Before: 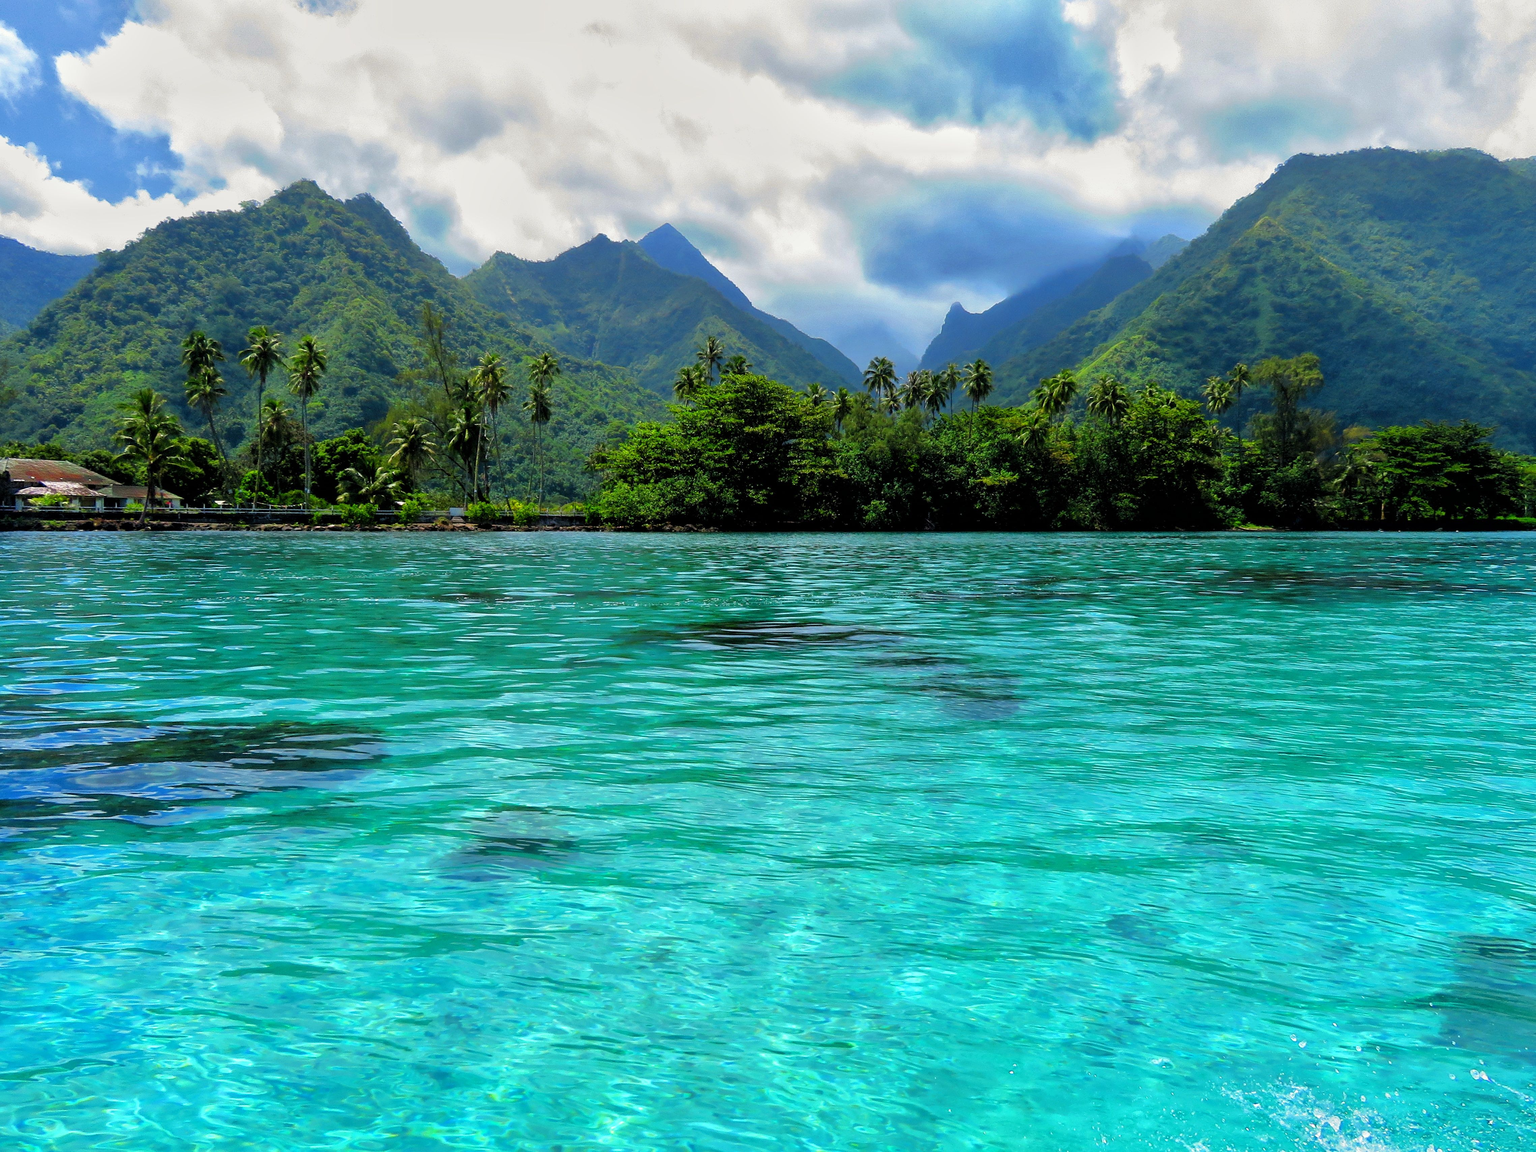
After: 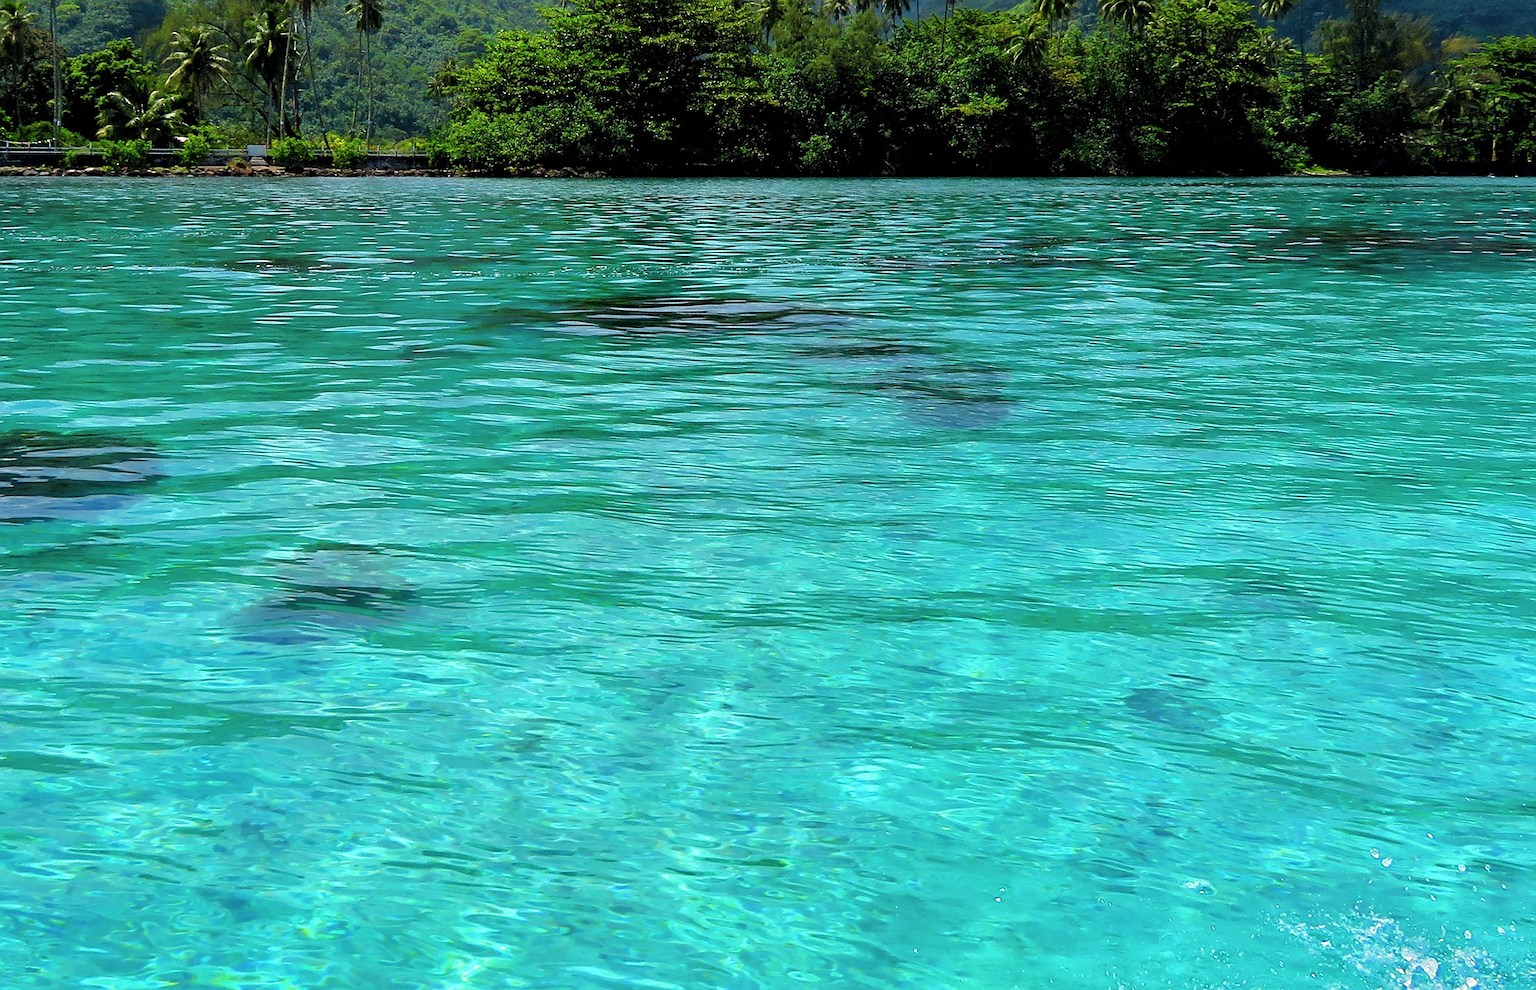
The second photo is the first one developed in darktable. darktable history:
sharpen: on, module defaults
tone equalizer: edges refinement/feathering 500, mask exposure compensation -1.57 EV, preserve details no
contrast brightness saturation: saturation -0.051
crop and rotate: left 17.264%, top 34.682%, right 7.888%, bottom 0.964%
